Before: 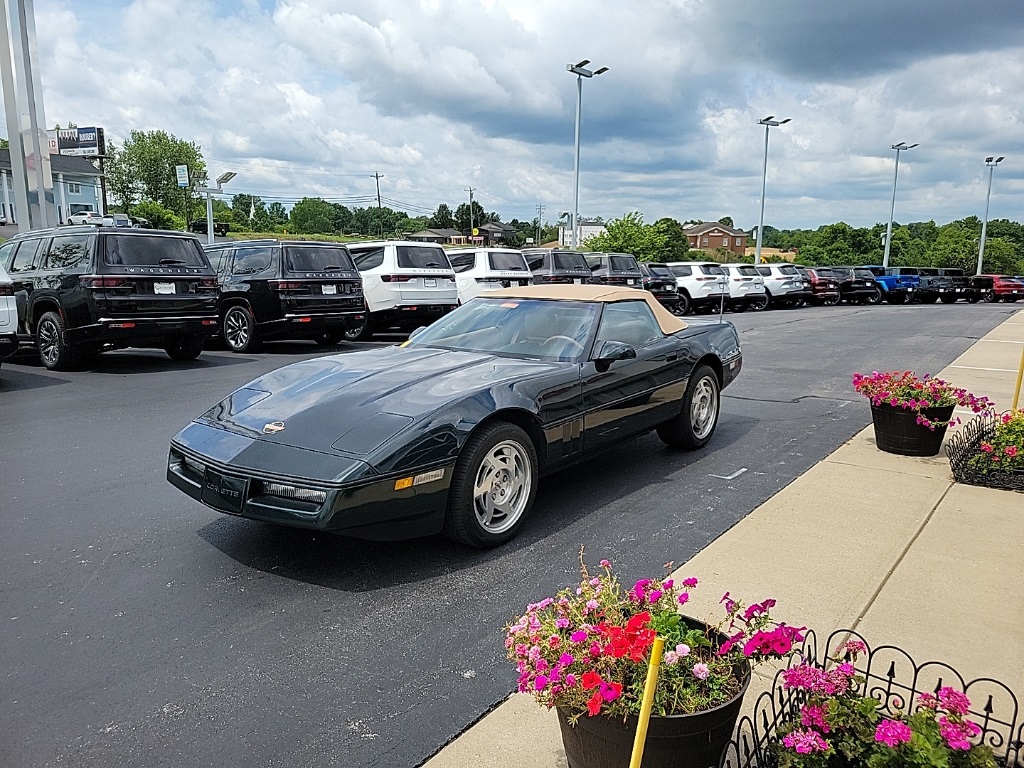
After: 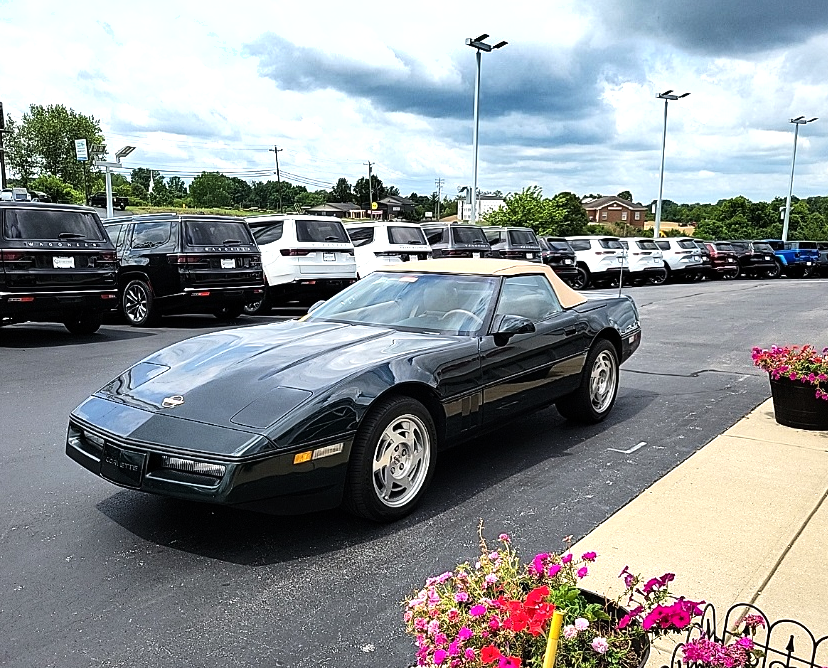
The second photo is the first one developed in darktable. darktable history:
tone equalizer: -8 EV -0.75 EV, -7 EV -0.7 EV, -6 EV -0.6 EV, -5 EV -0.4 EV, -3 EV 0.4 EV, -2 EV 0.6 EV, -1 EV 0.7 EV, +0 EV 0.75 EV, edges refinement/feathering 500, mask exposure compensation -1.57 EV, preserve details no
shadows and highlights: shadows 25, highlights -48, soften with gaussian
crop: left 9.929%, top 3.475%, right 9.188%, bottom 9.529%
contrast brightness saturation: contrast 0.07
